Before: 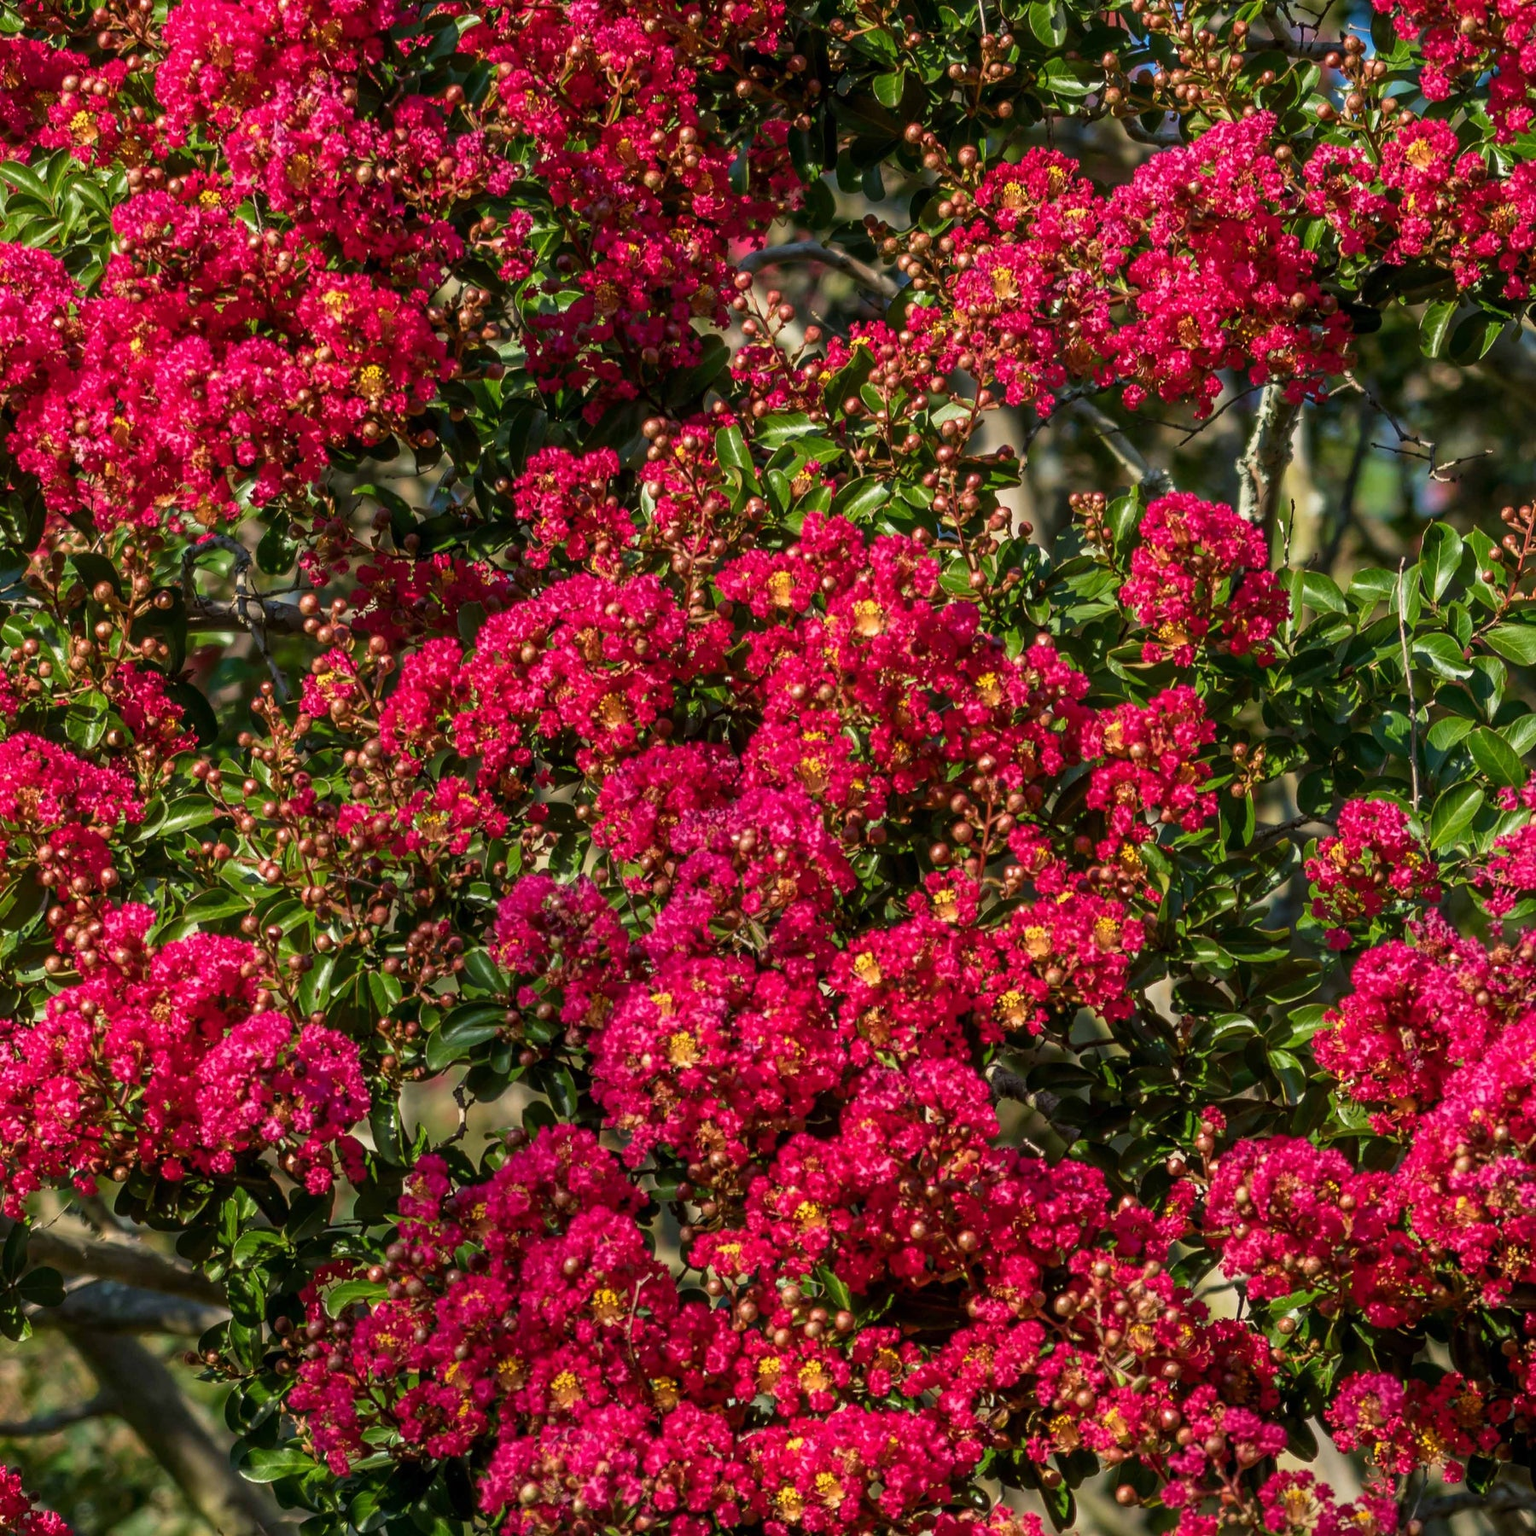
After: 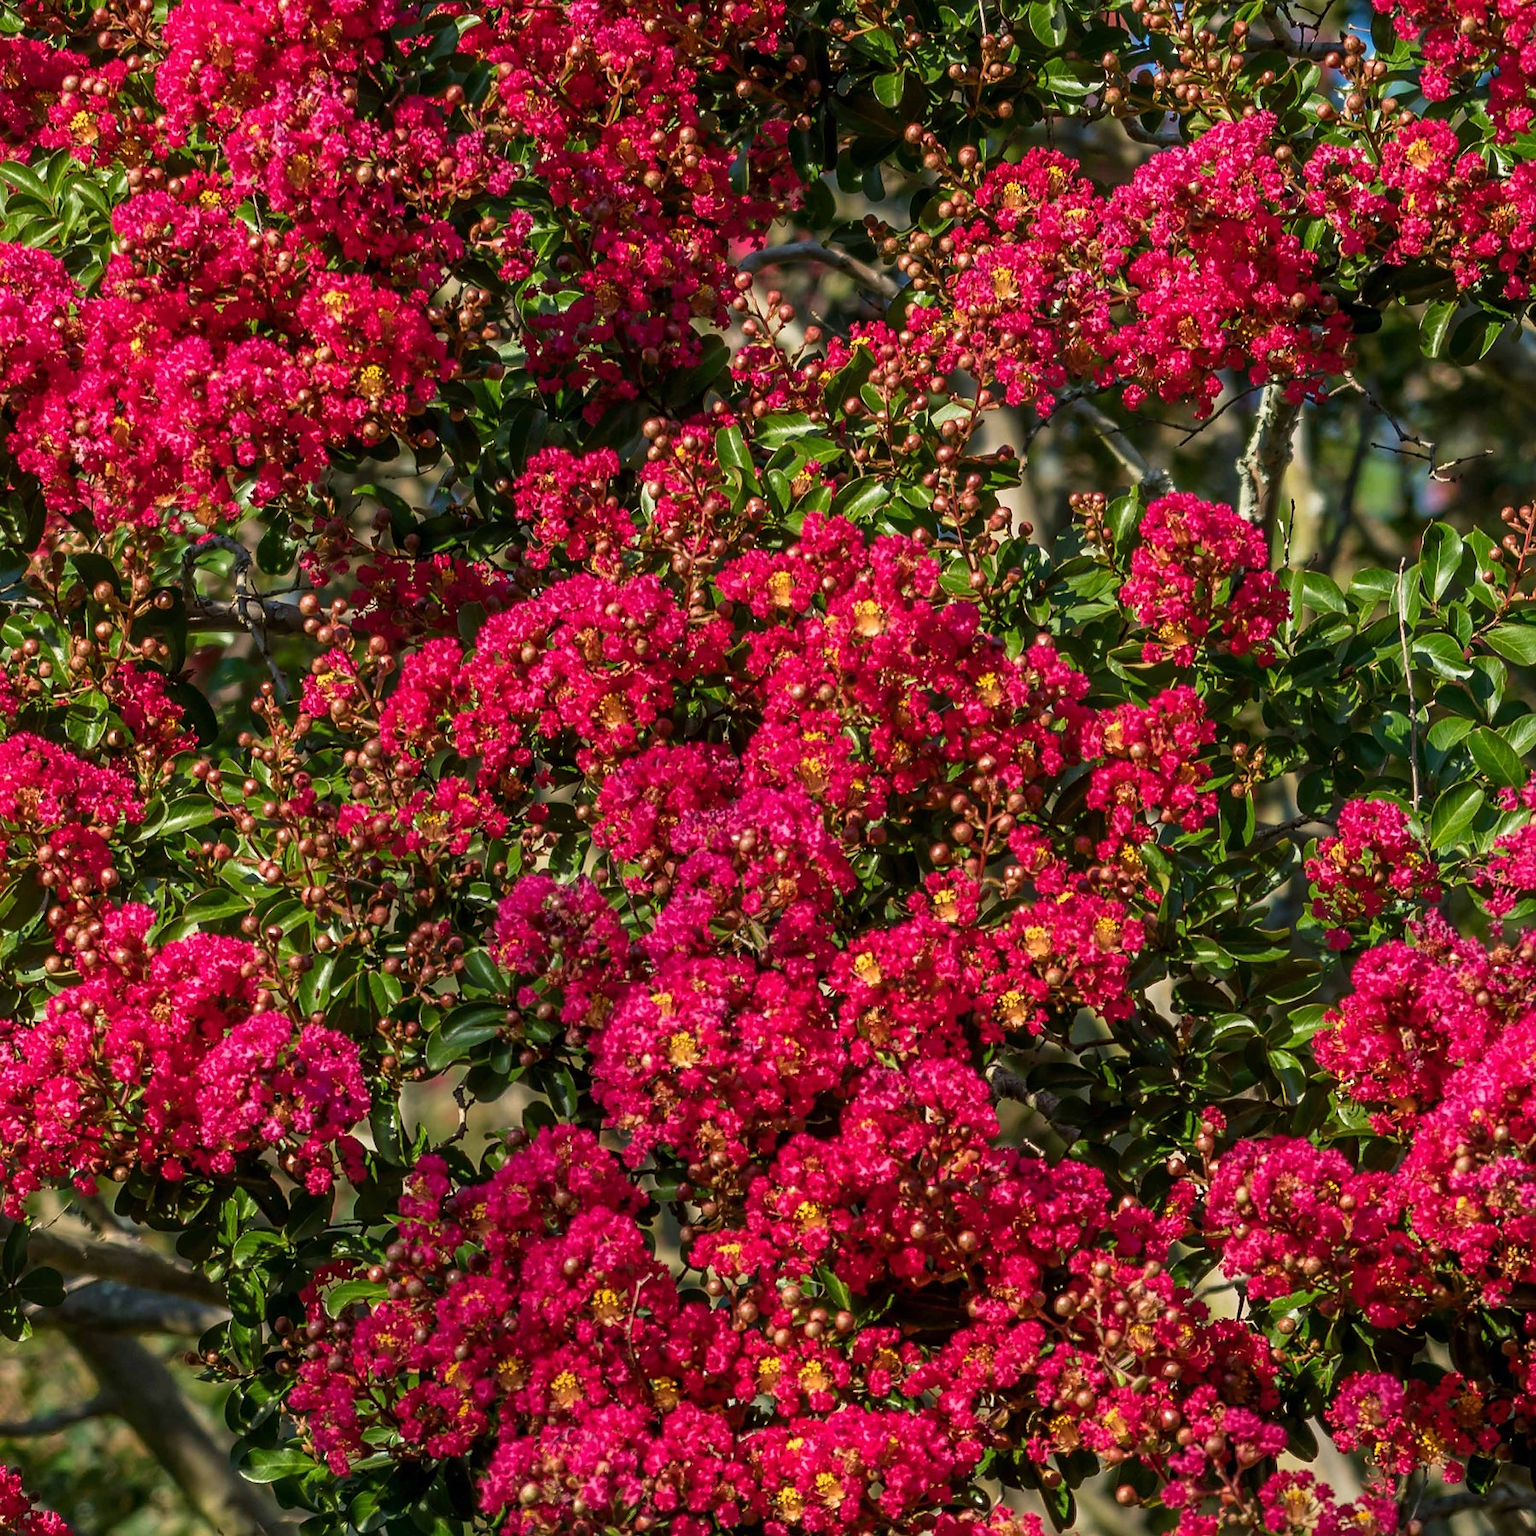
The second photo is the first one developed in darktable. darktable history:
sharpen: radius 1.538, amount 0.365, threshold 1.427
